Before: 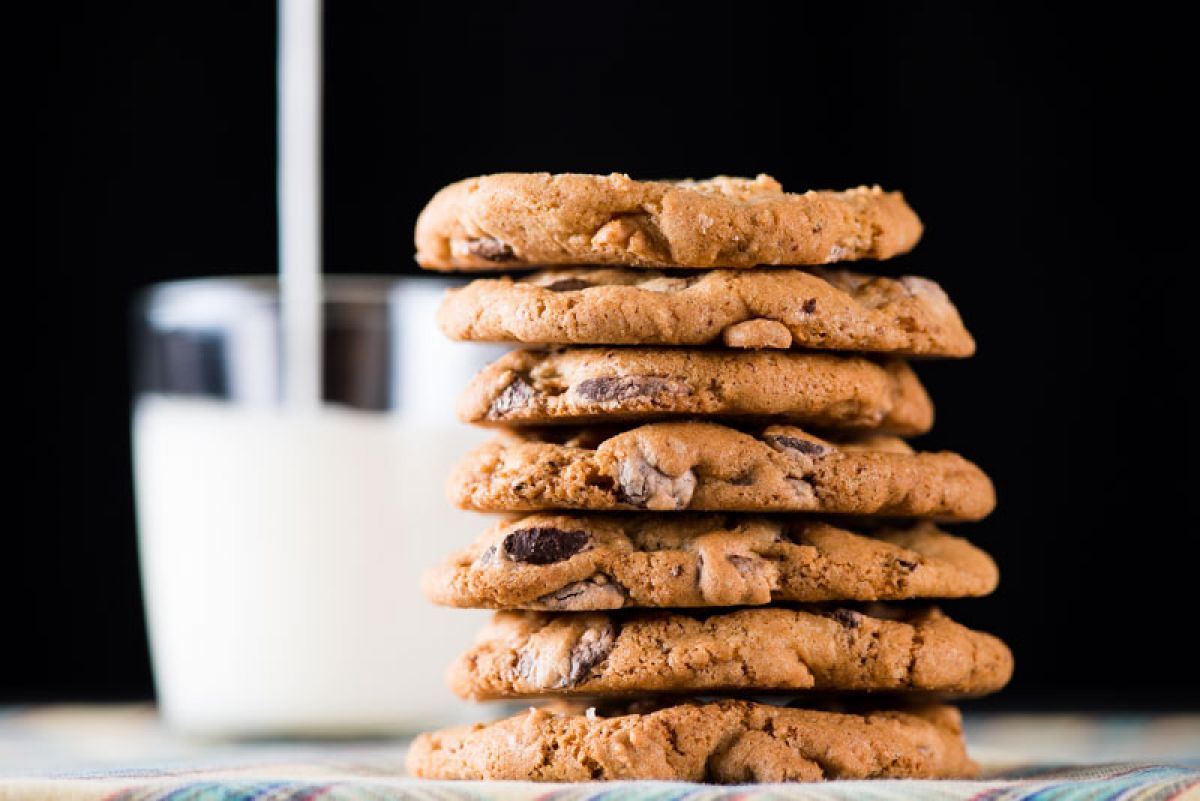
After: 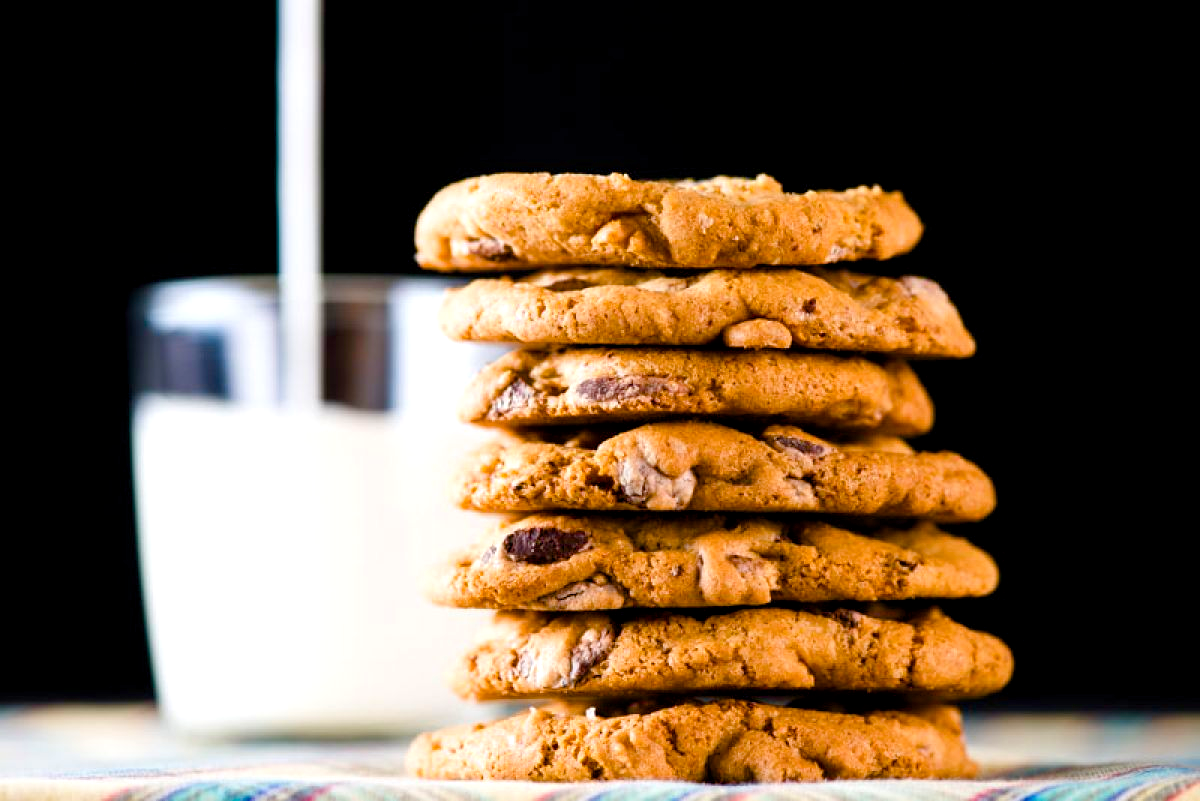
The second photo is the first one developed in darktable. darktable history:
color balance rgb: power › hue 313.22°, linear chroma grading › global chroma 14.41%, perceptual saturation grading › global saturation 20%, perceptual saturation grading › highlights -25.664%, perceptual saturation grading › shadows 49.651%, global vibrance 20%
exposure: black level correction 0.001, exposure 0.297 EV, compensate highlight preservation false
